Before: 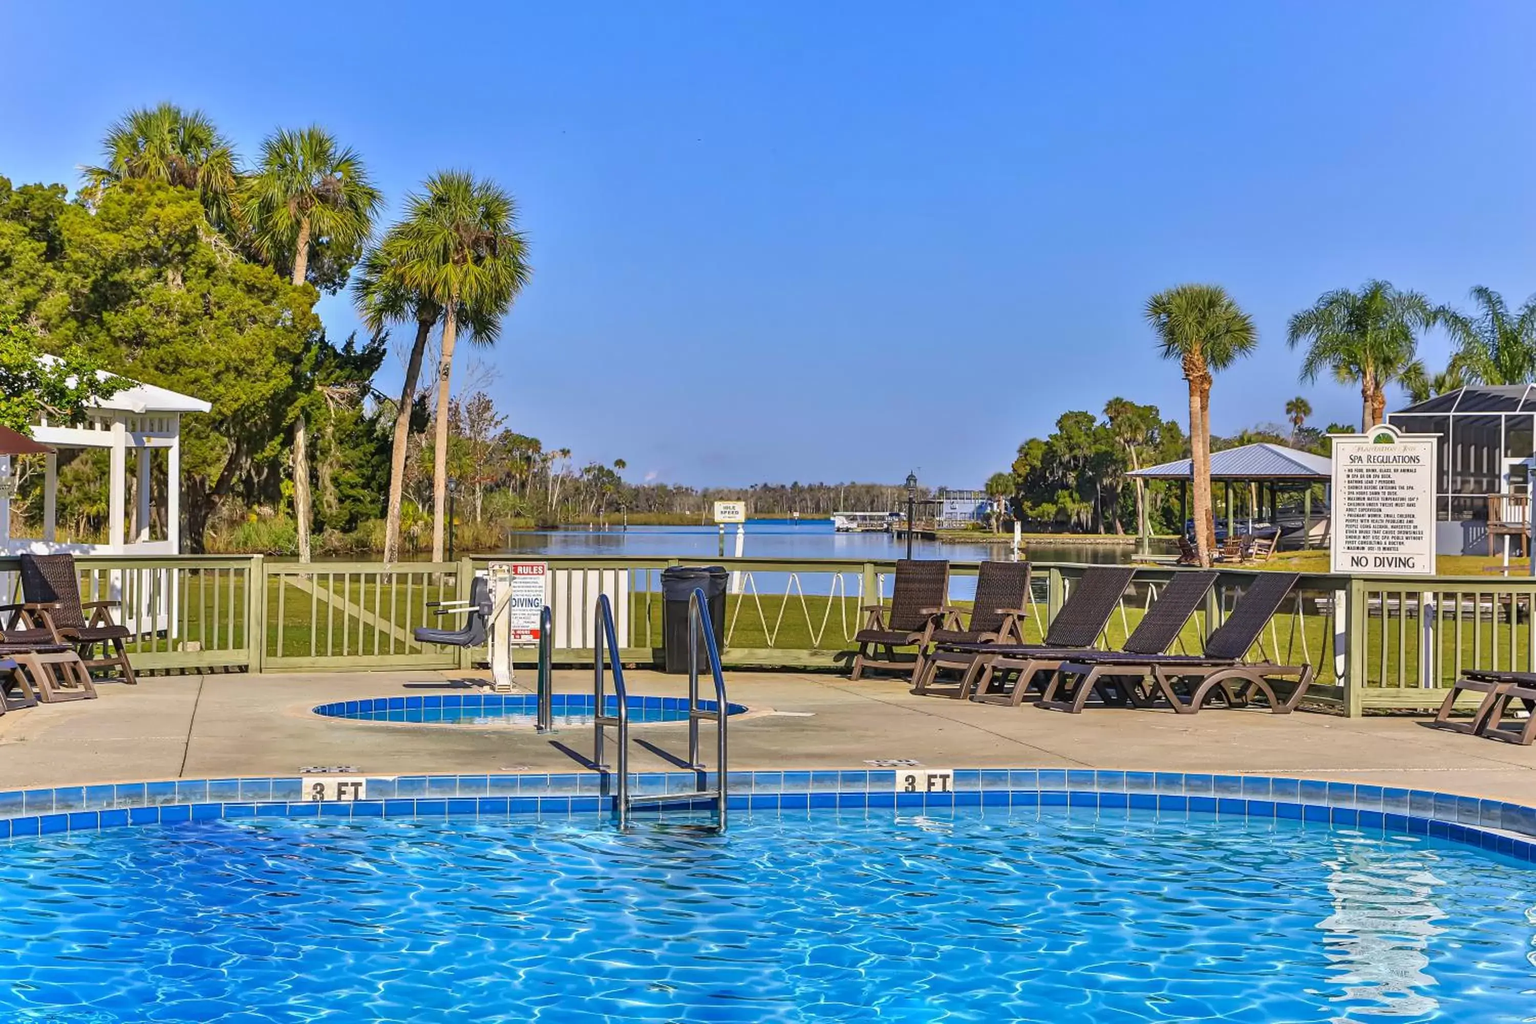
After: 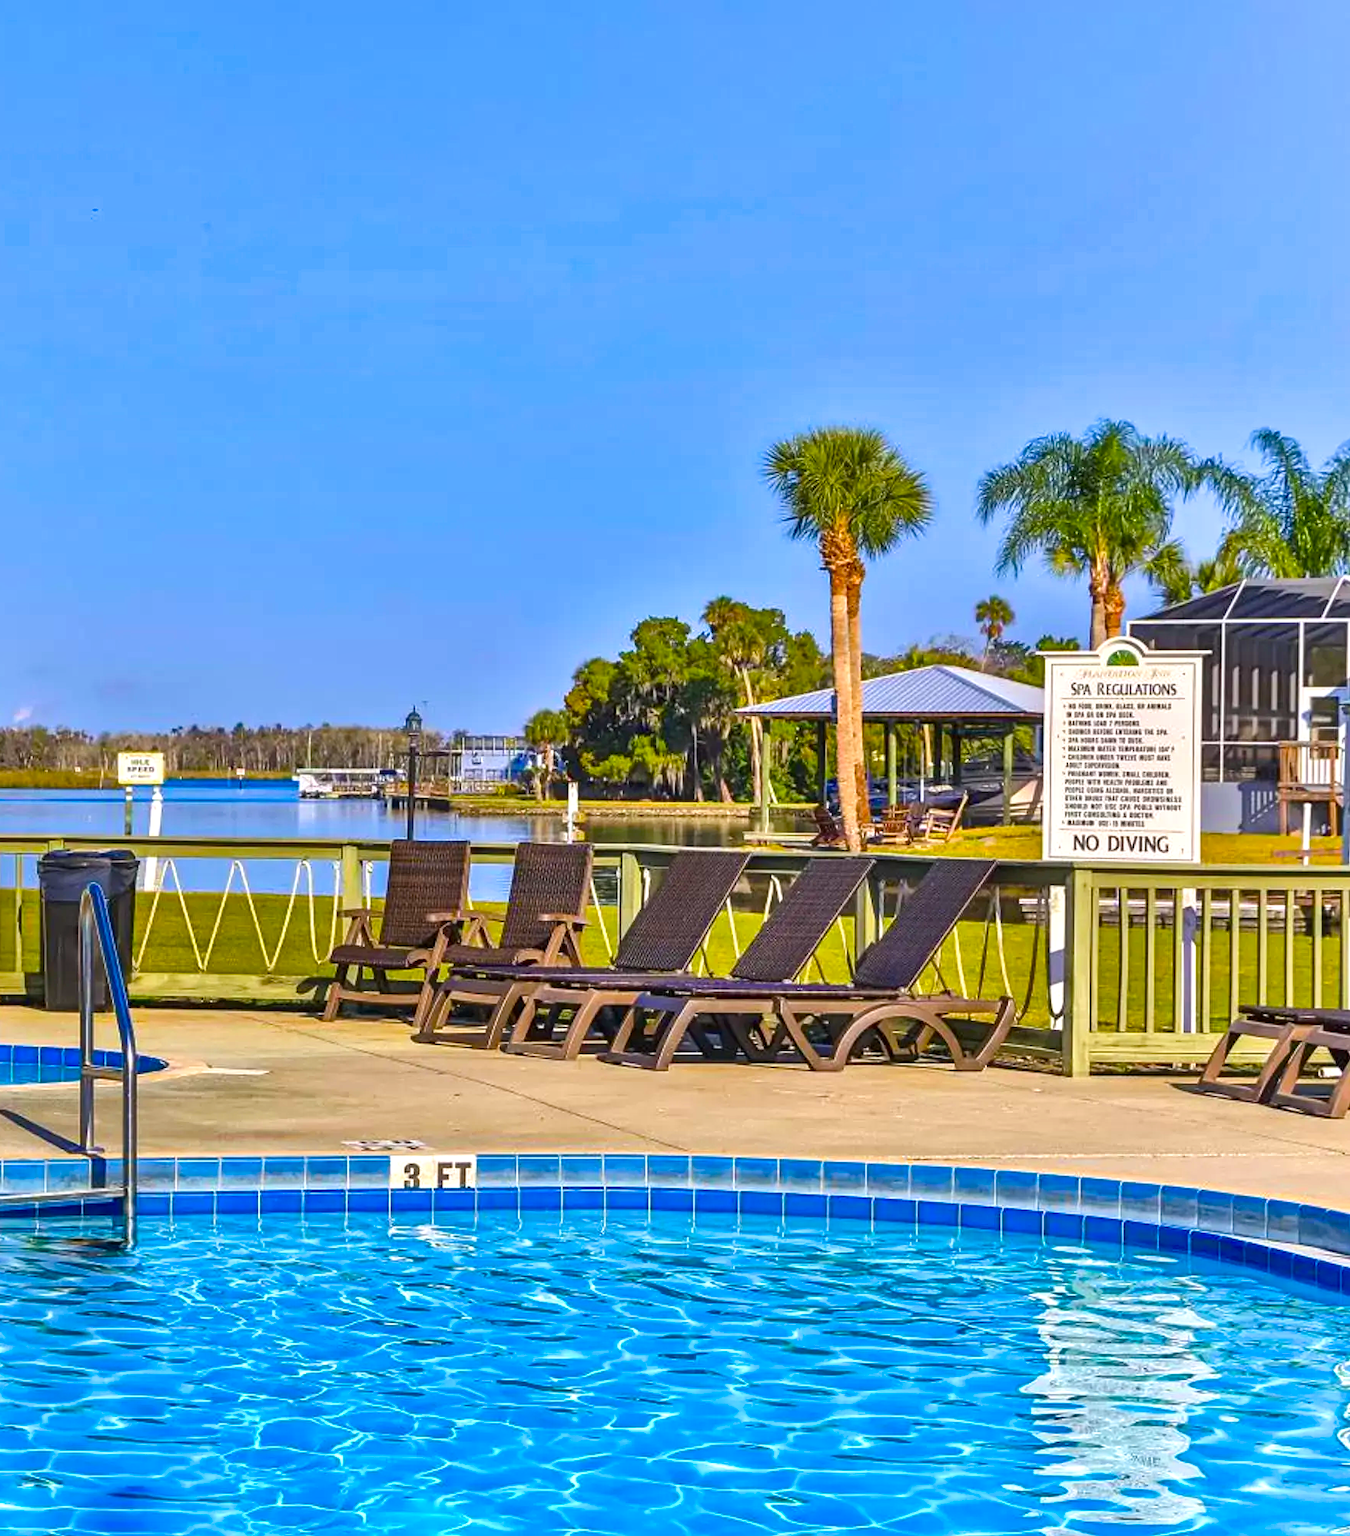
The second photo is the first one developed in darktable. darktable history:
crop: left 41.402%
local contrast: mode bilateral grid, contrast 20, coarseness 50, detail 120%, midtone range 0.2
exposure: exposure 0.661 EV, compensate highlight preservation false
velvia: strength 32%, mid-tones bias 0.2
shadows and highlights: radius 121.13, shadows 21.4, white point adjustment -9.72, highlights -14.39, soften with gaussian
